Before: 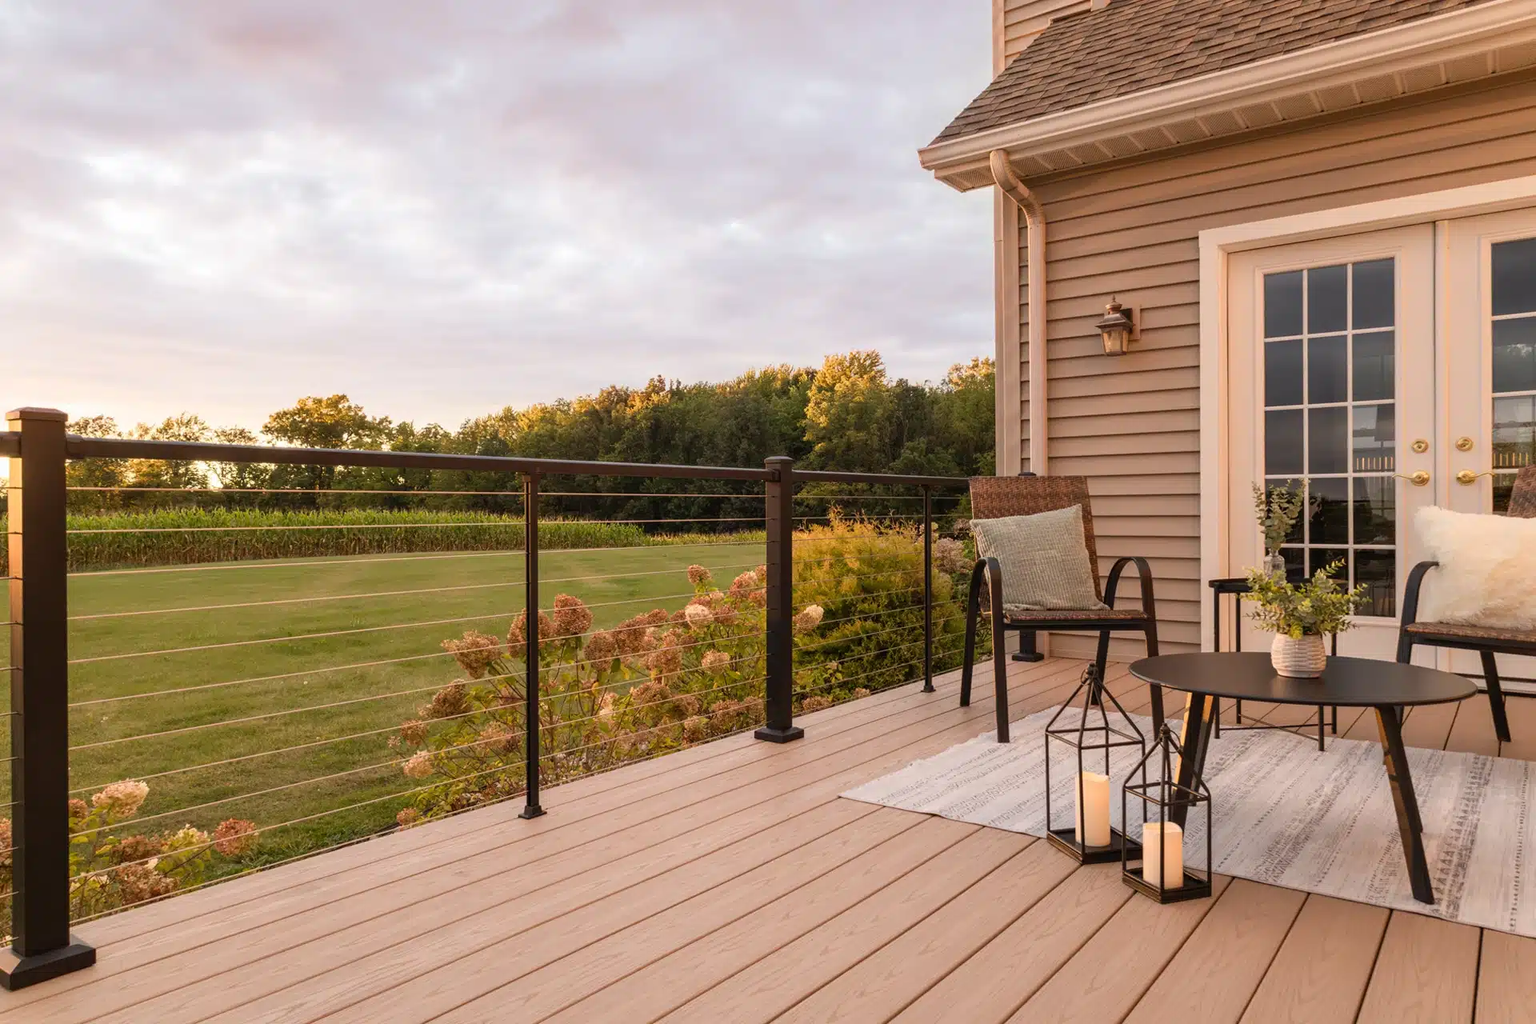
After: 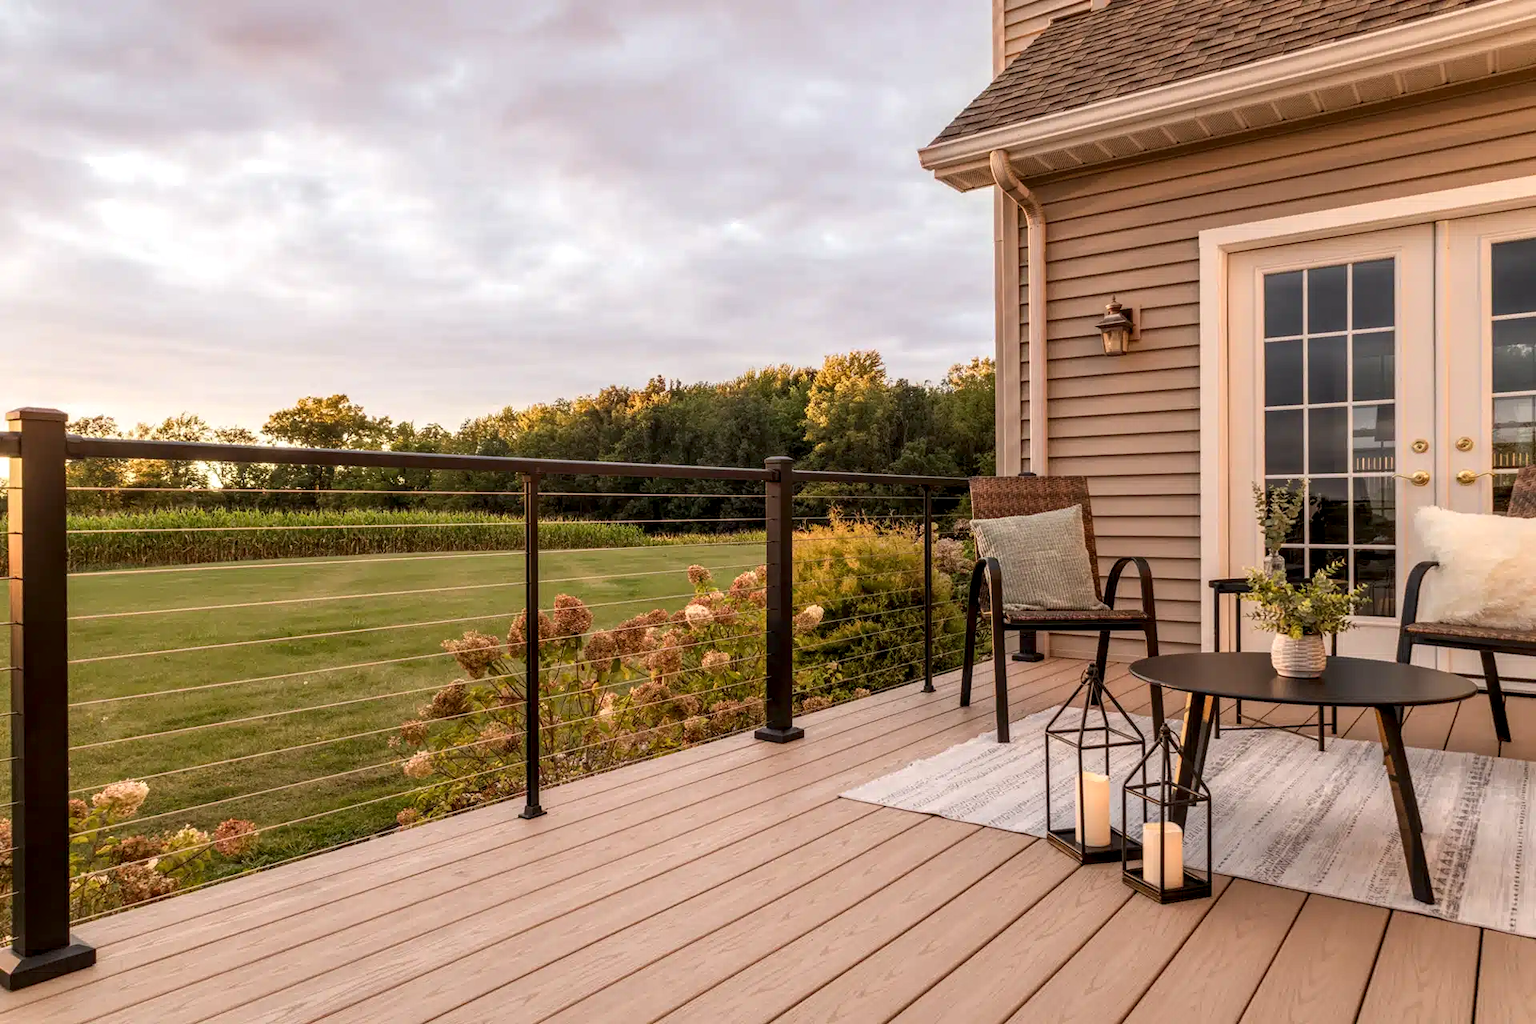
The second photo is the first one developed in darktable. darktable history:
local contrast: detail 140%
white balance: emerald 1
